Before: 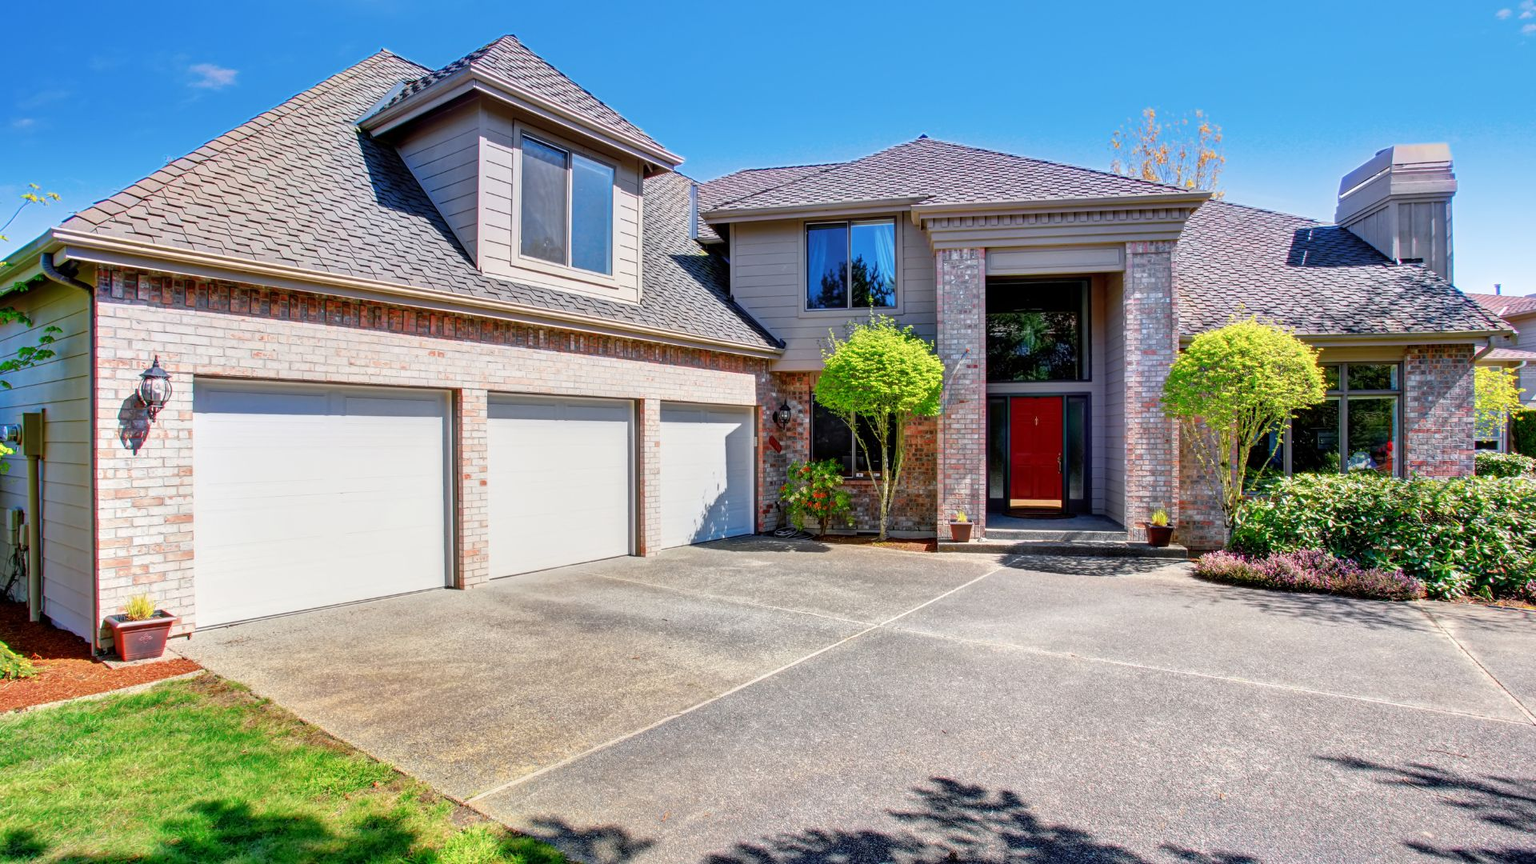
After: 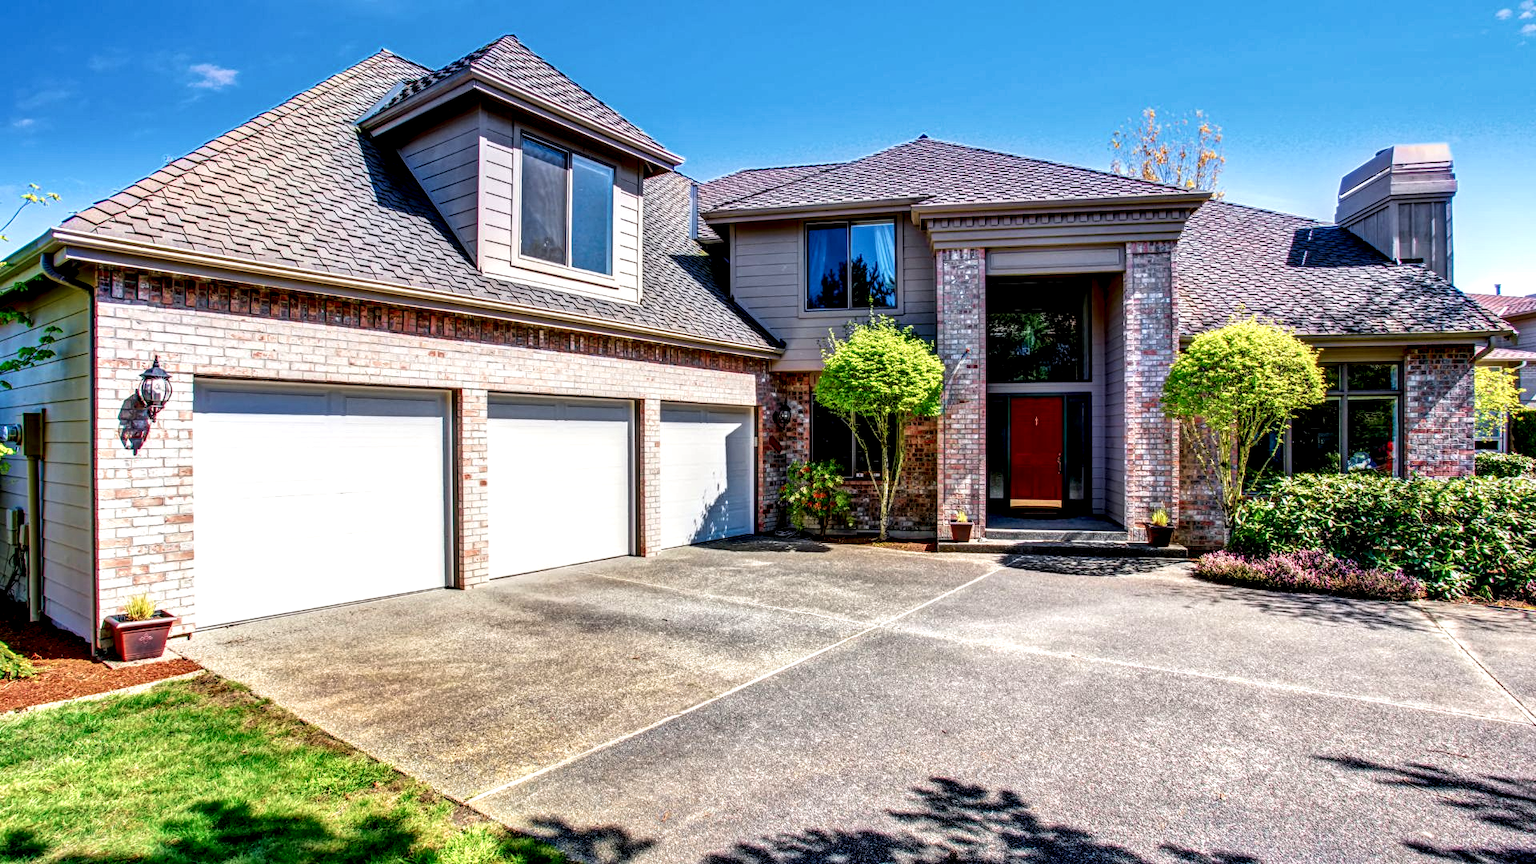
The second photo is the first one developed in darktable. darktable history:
velvia: on, module defaults
local contrast: highlights 20%, detail 198%
